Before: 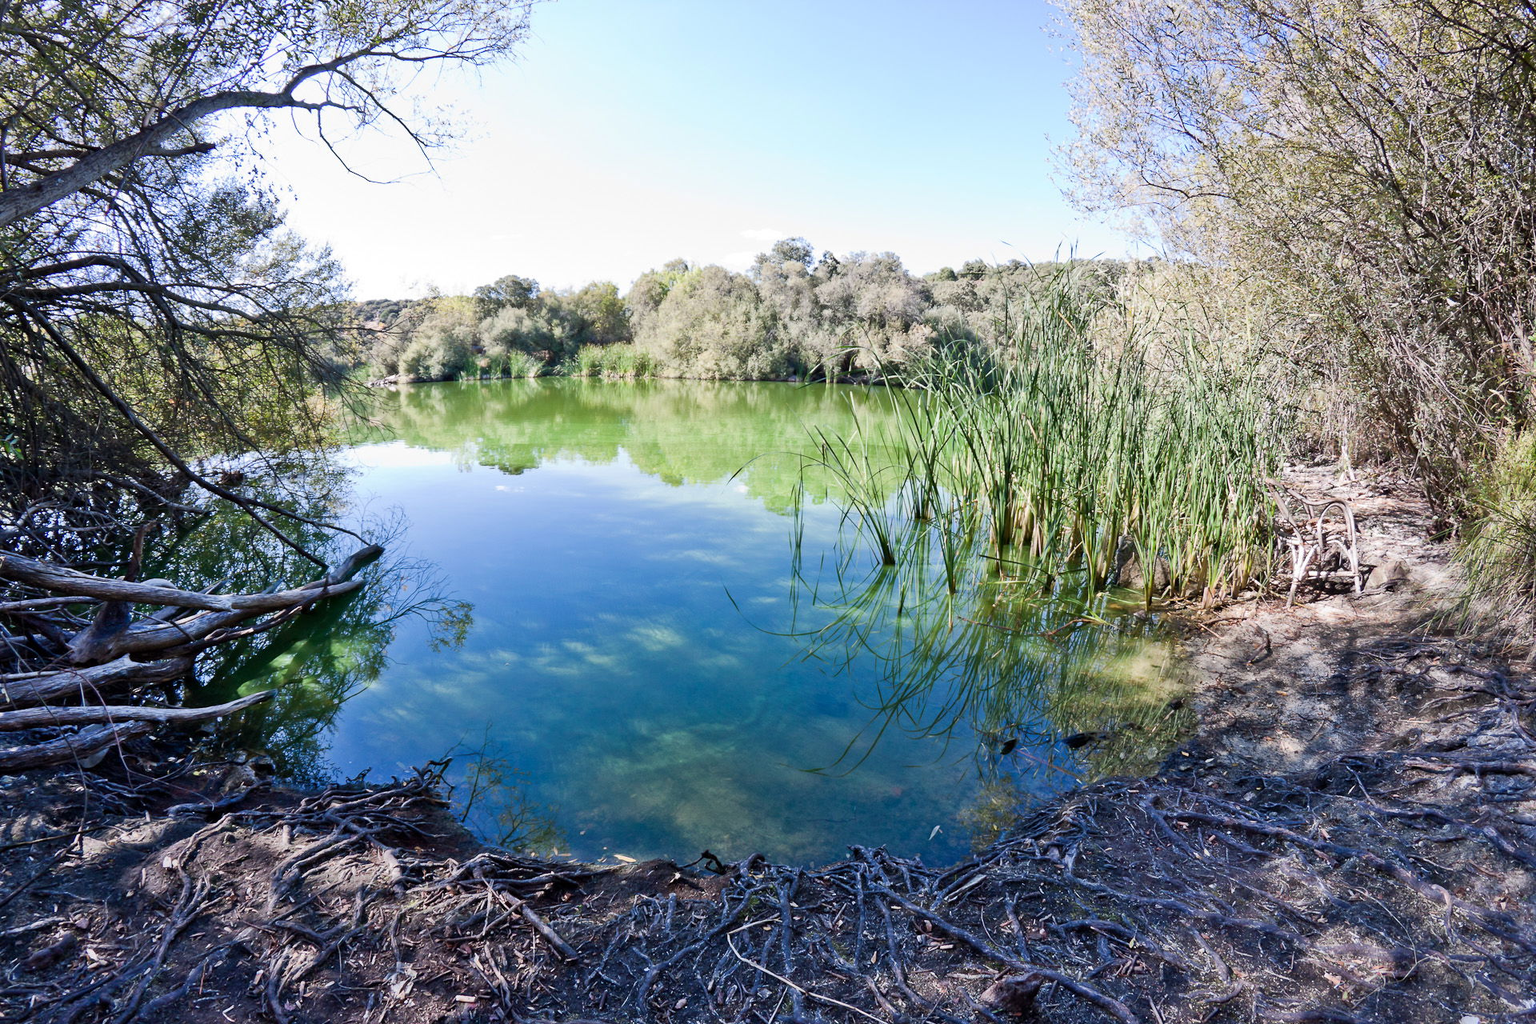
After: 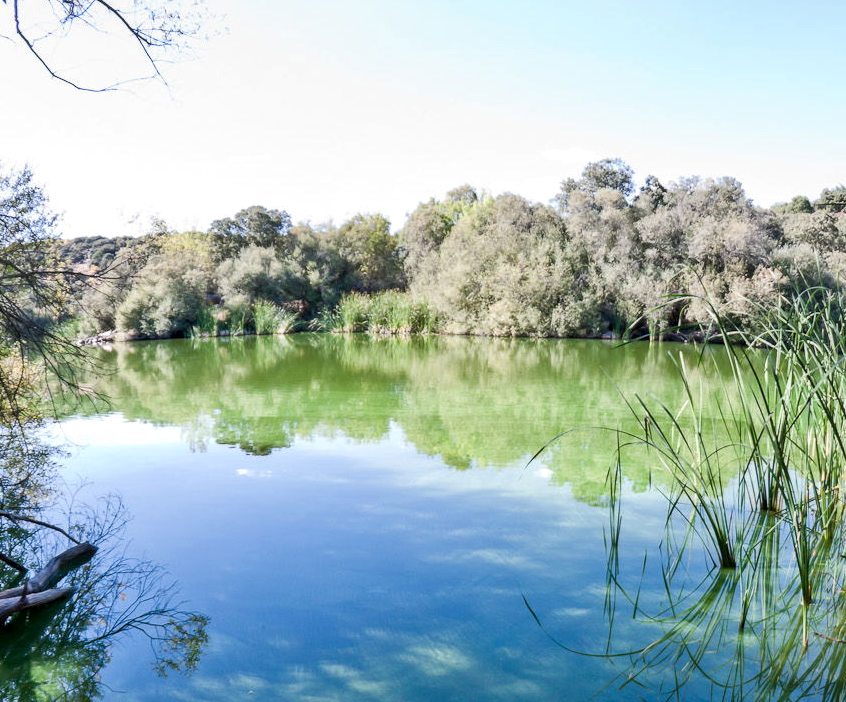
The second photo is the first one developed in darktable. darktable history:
local contrast: on, module defaults
crop: left 19.976%, top 10.832%, right 35.924%, bottom 34.248%
